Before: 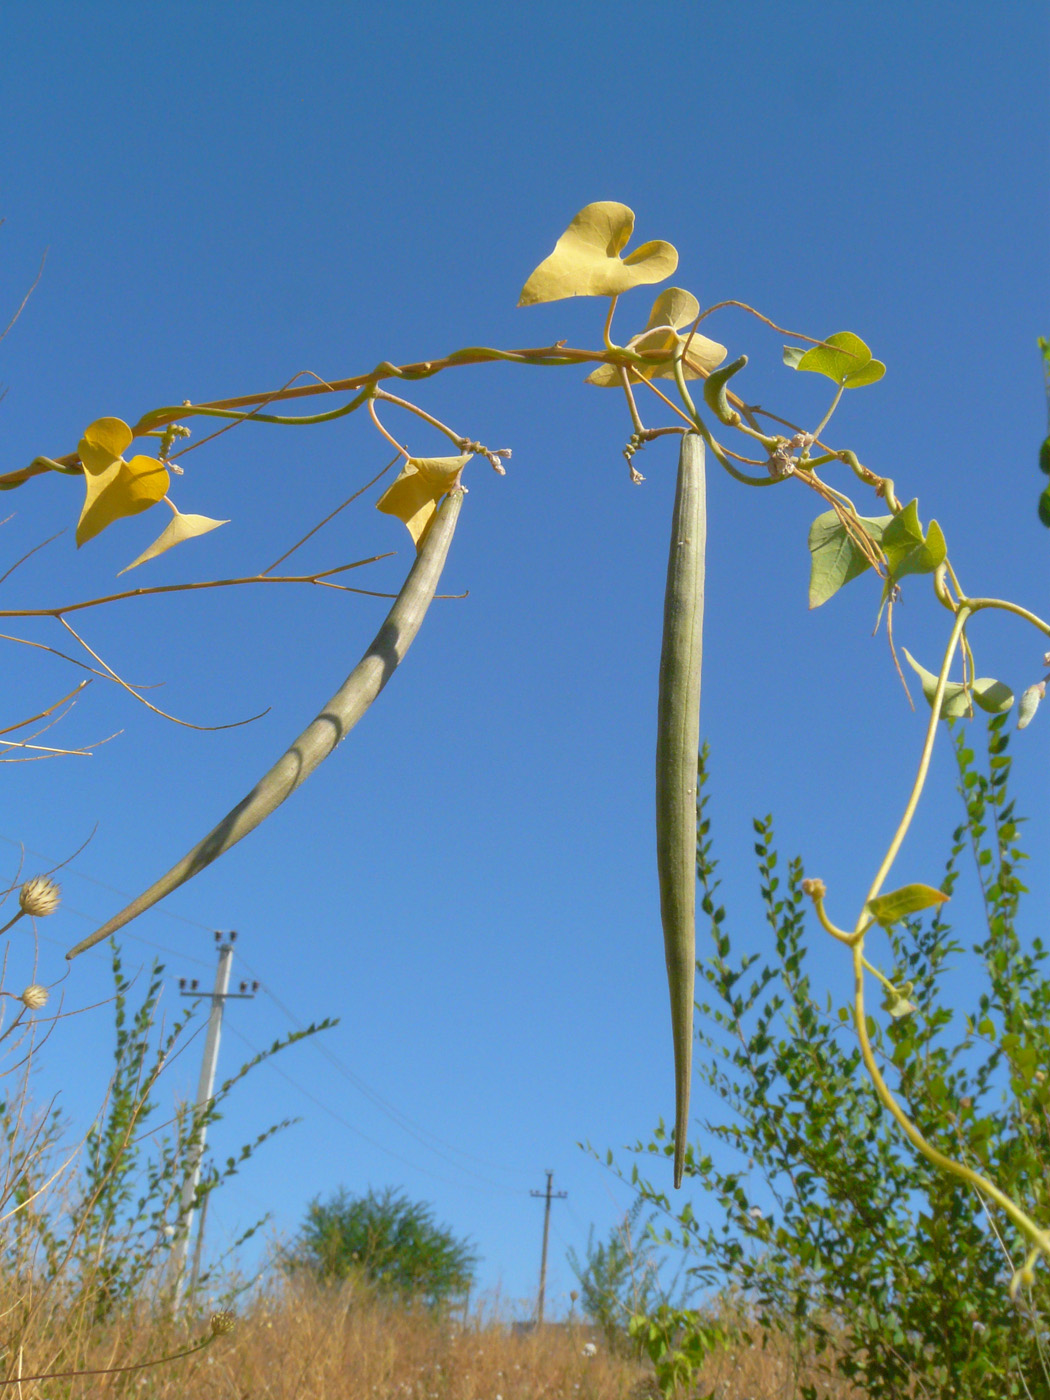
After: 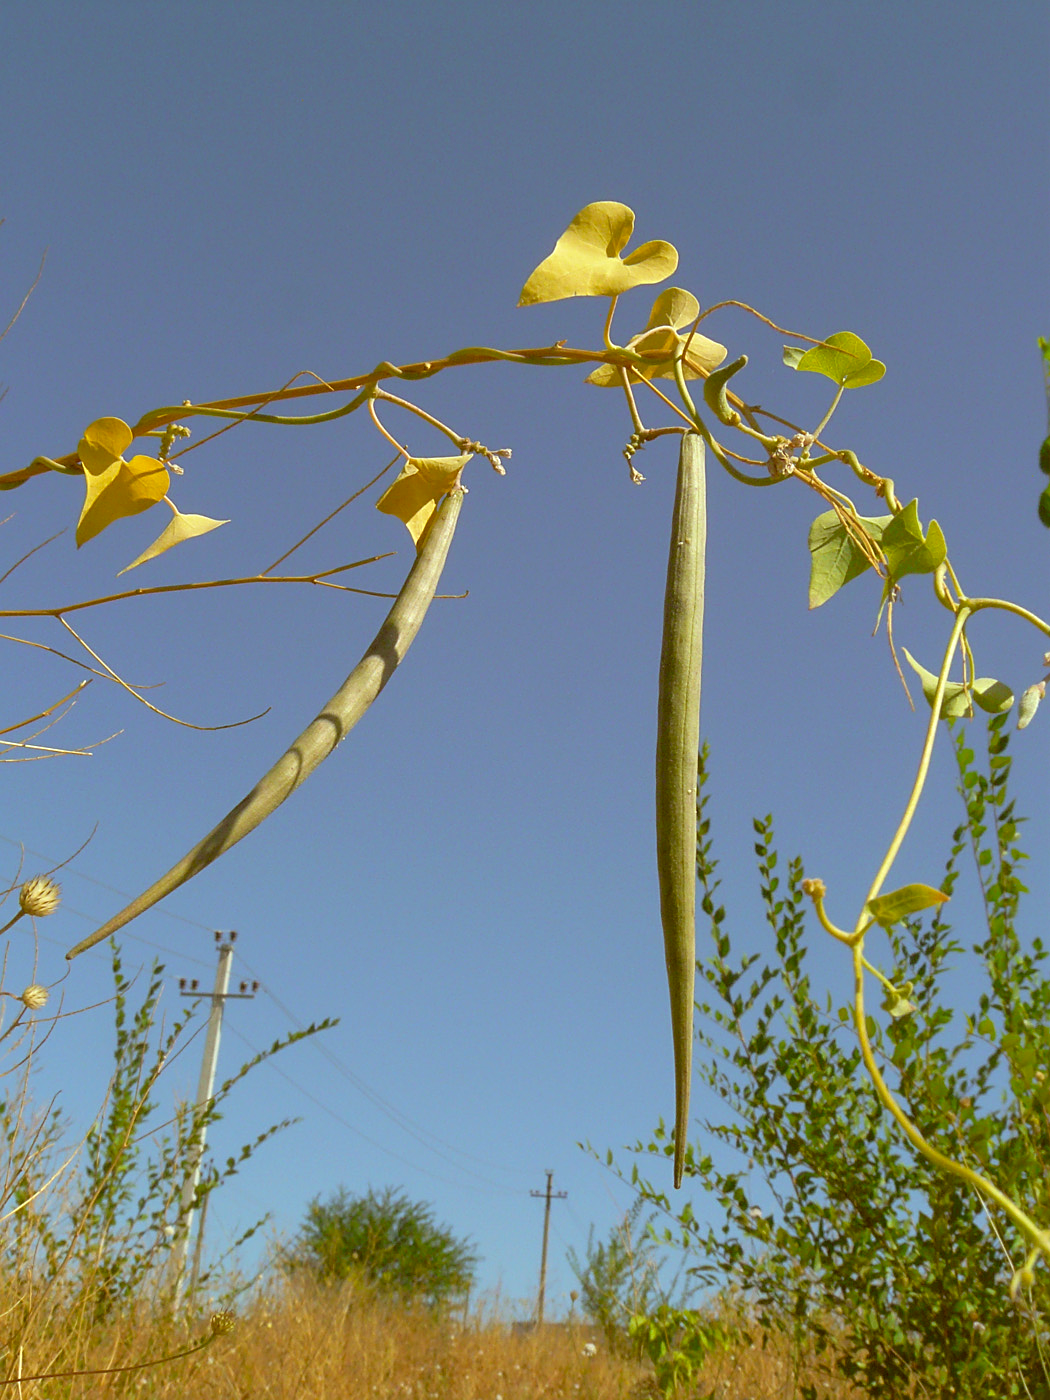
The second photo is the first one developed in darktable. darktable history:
color correction: highlights a* -5.3, highlights b* 9.8, shadows a* 9.8, shadows b* 24.26
sharpen: on, module defaults
